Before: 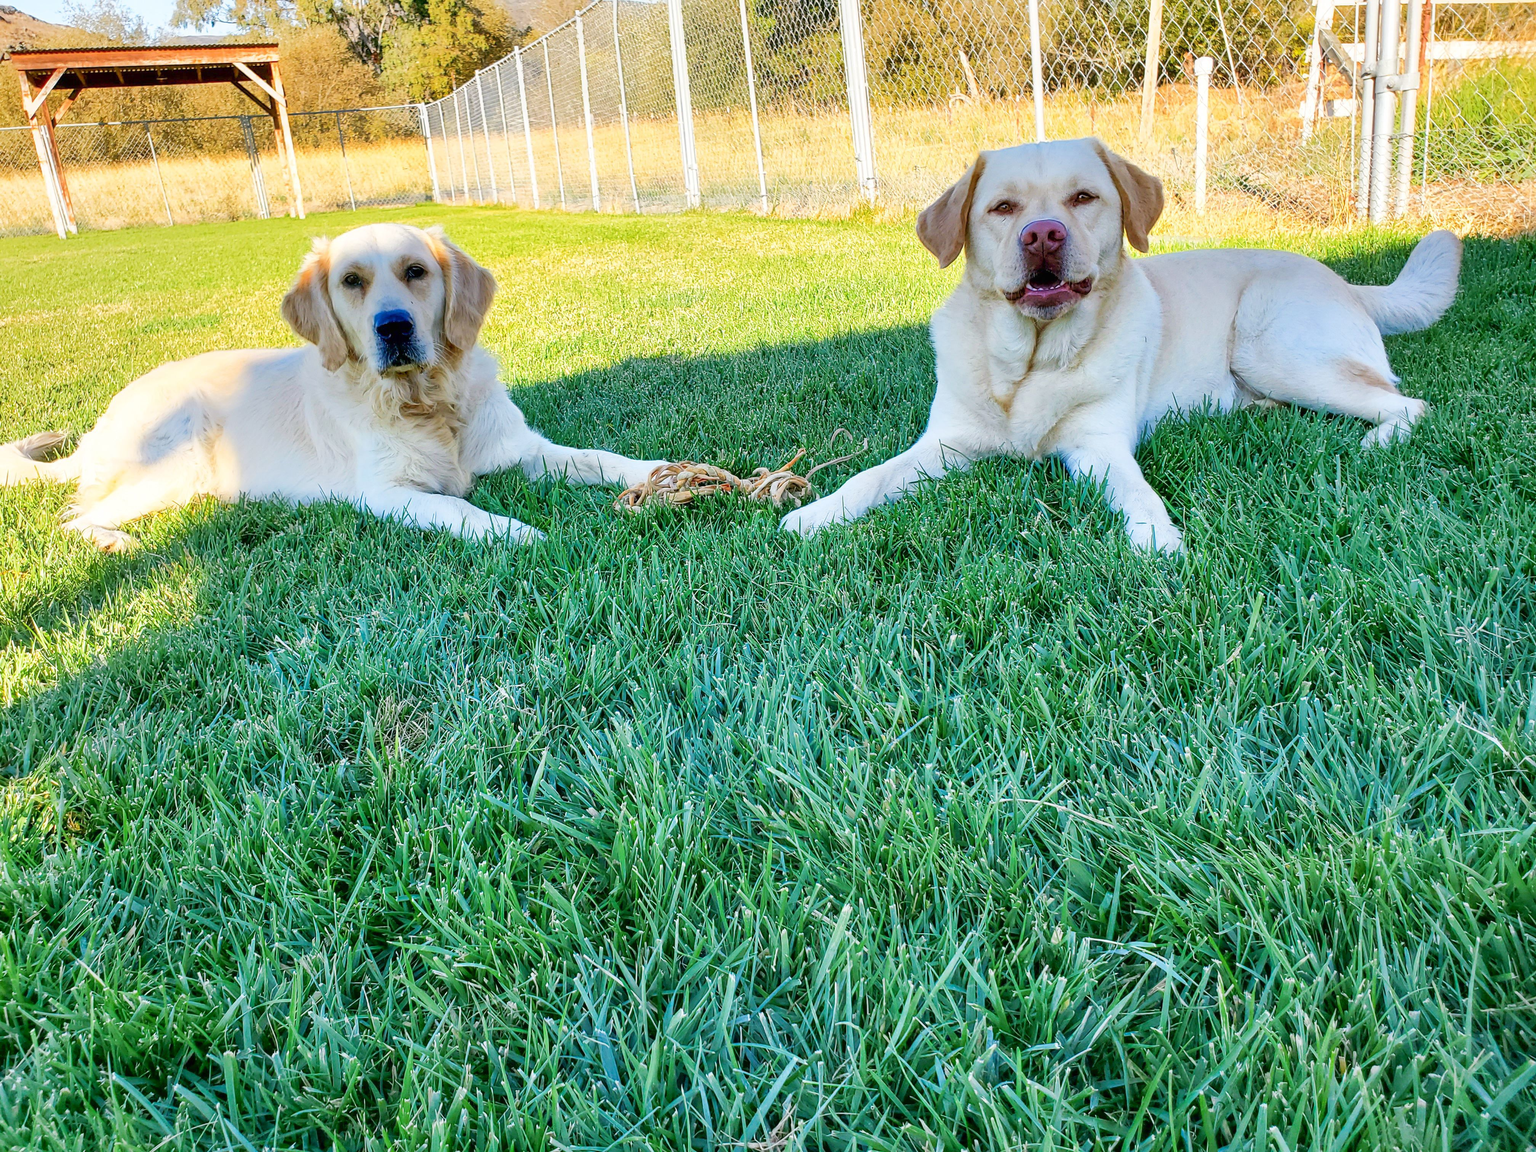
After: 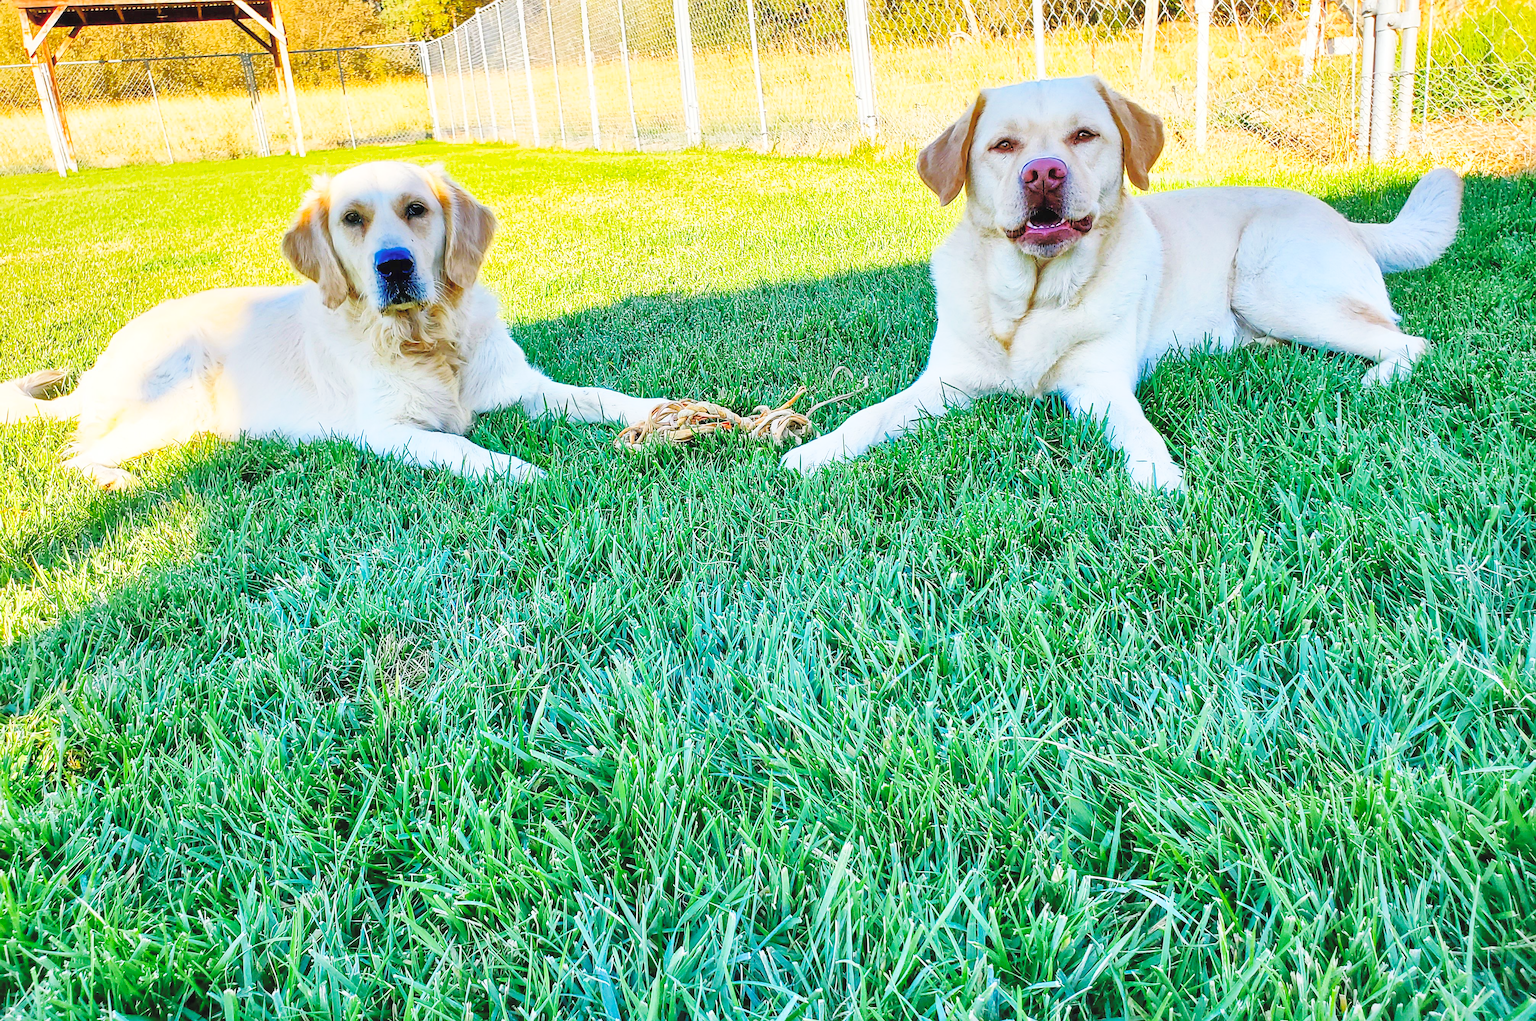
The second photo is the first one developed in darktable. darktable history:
crop and rotate: top 5.479%, bottom 5.828%
exposure: black level correction 0, exposure 0 EV, compensate highlight preservation false
shadows and highlights: on, module defaults
contrast brightness saturation: contrast 0.138, brightness 0.228
sharpen: radius 1.857, amount 0.416, threshold 1.738
base curve: curves: ch0 [(0, 0) (0.036, 0.025) (0.121, 0.166) (0.206, 0.329) (0.605, 0.79) (1, 1)], preserve colors none
